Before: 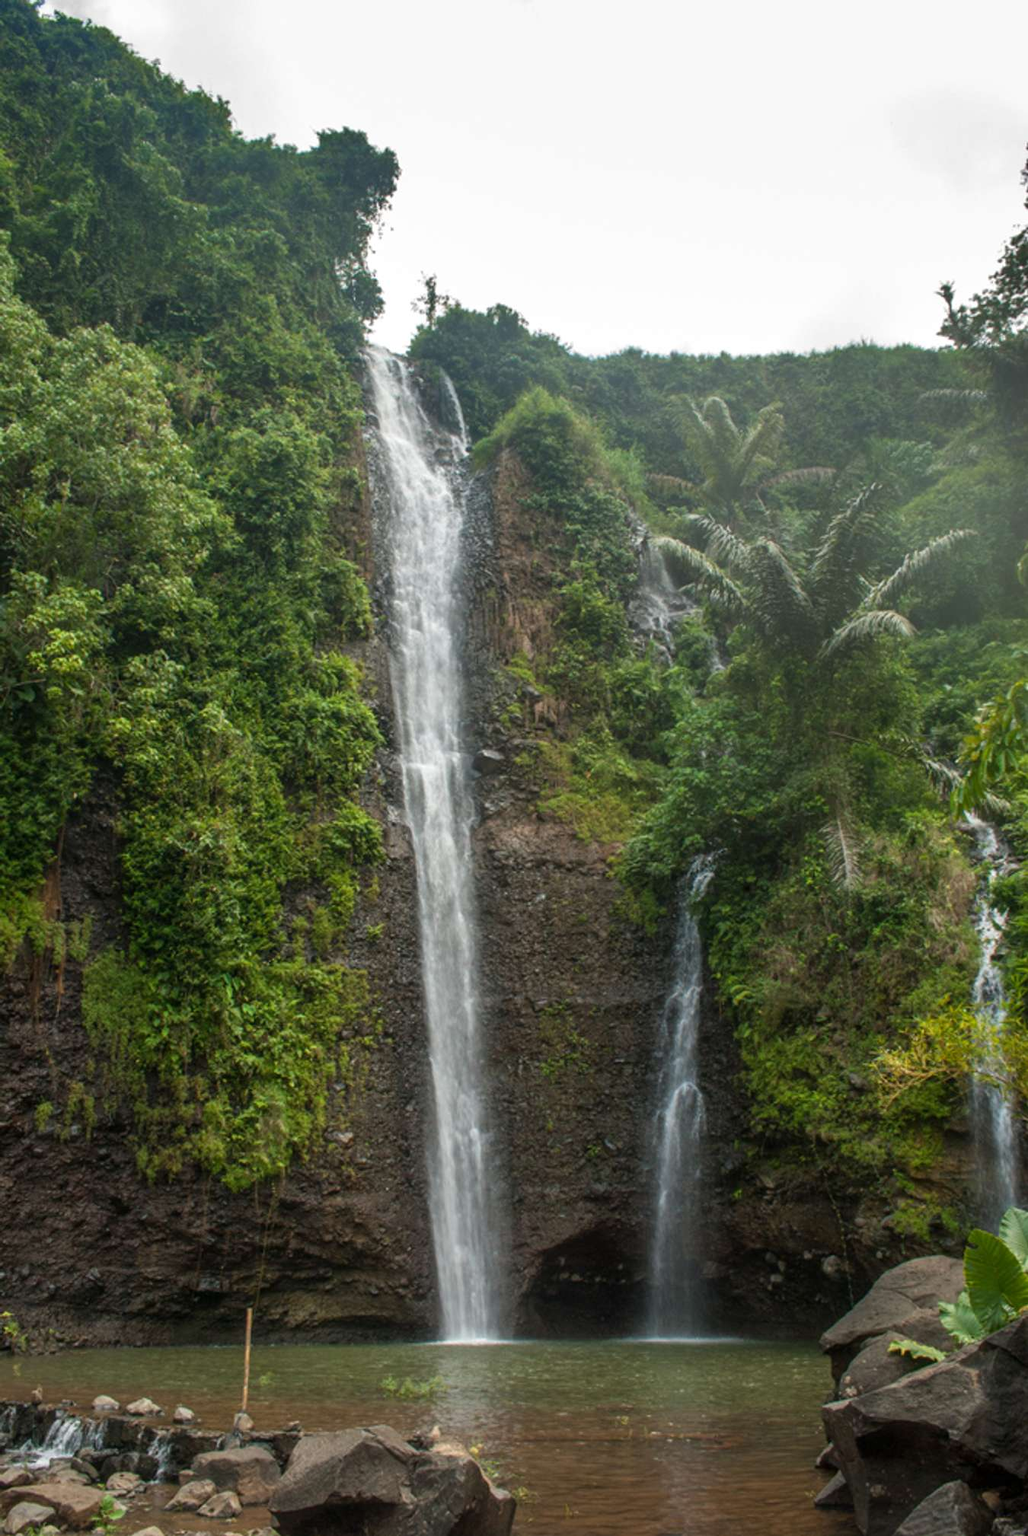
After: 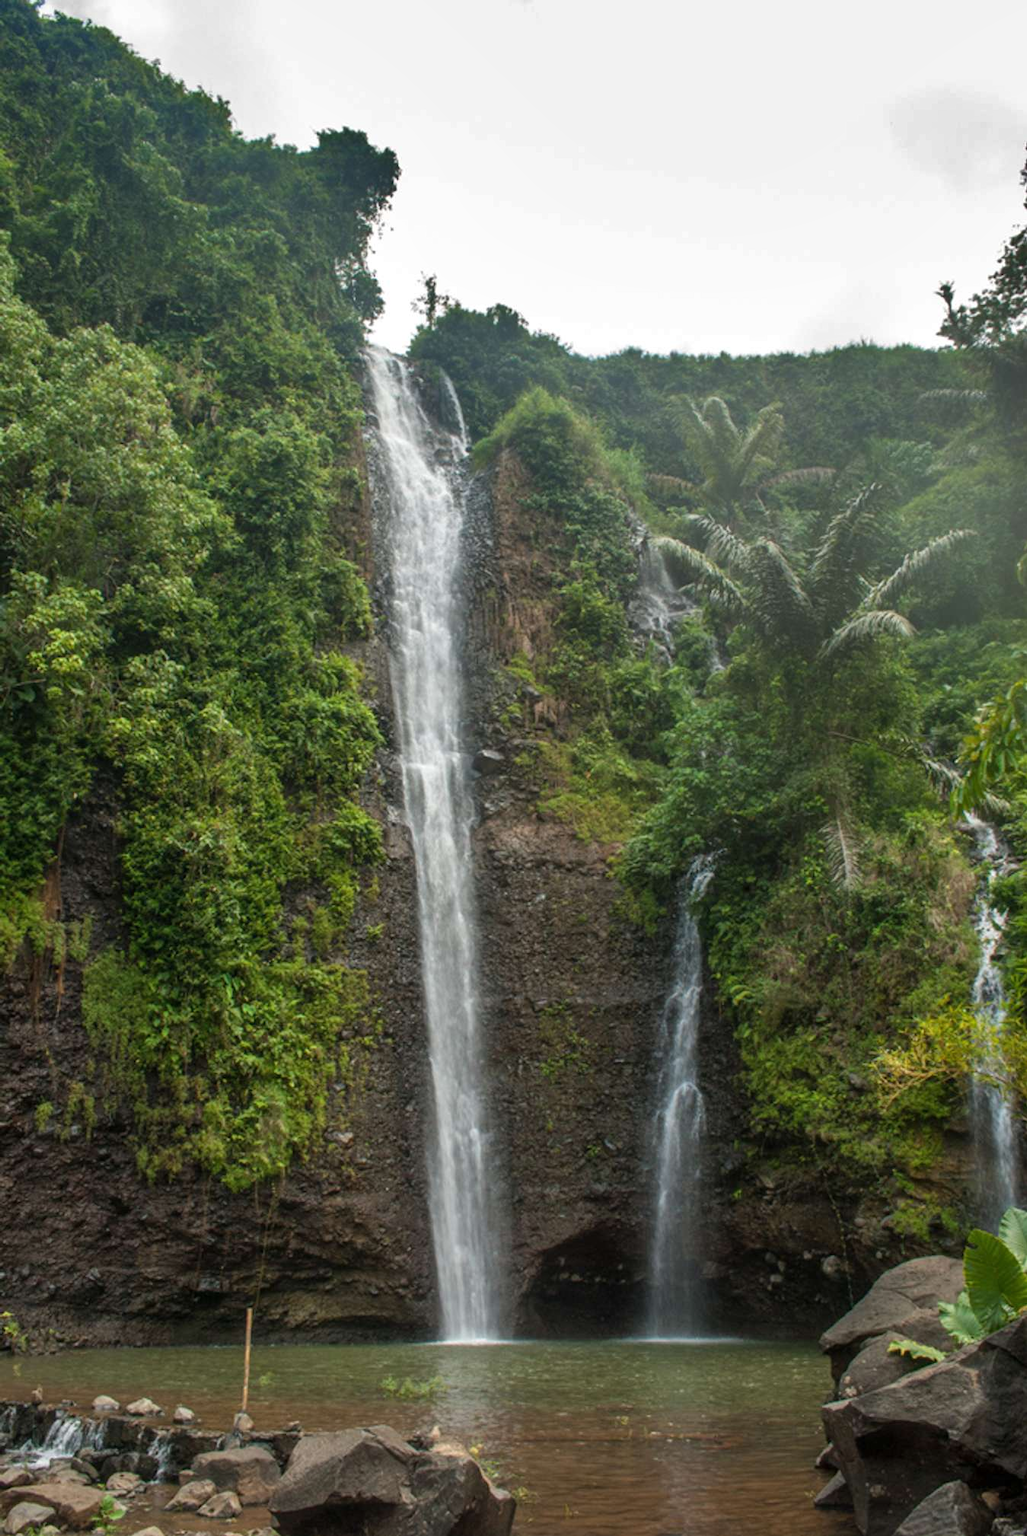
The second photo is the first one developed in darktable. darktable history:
shadows and highlights: shadows 25.46, highlights -48.13, soften with gaussian
